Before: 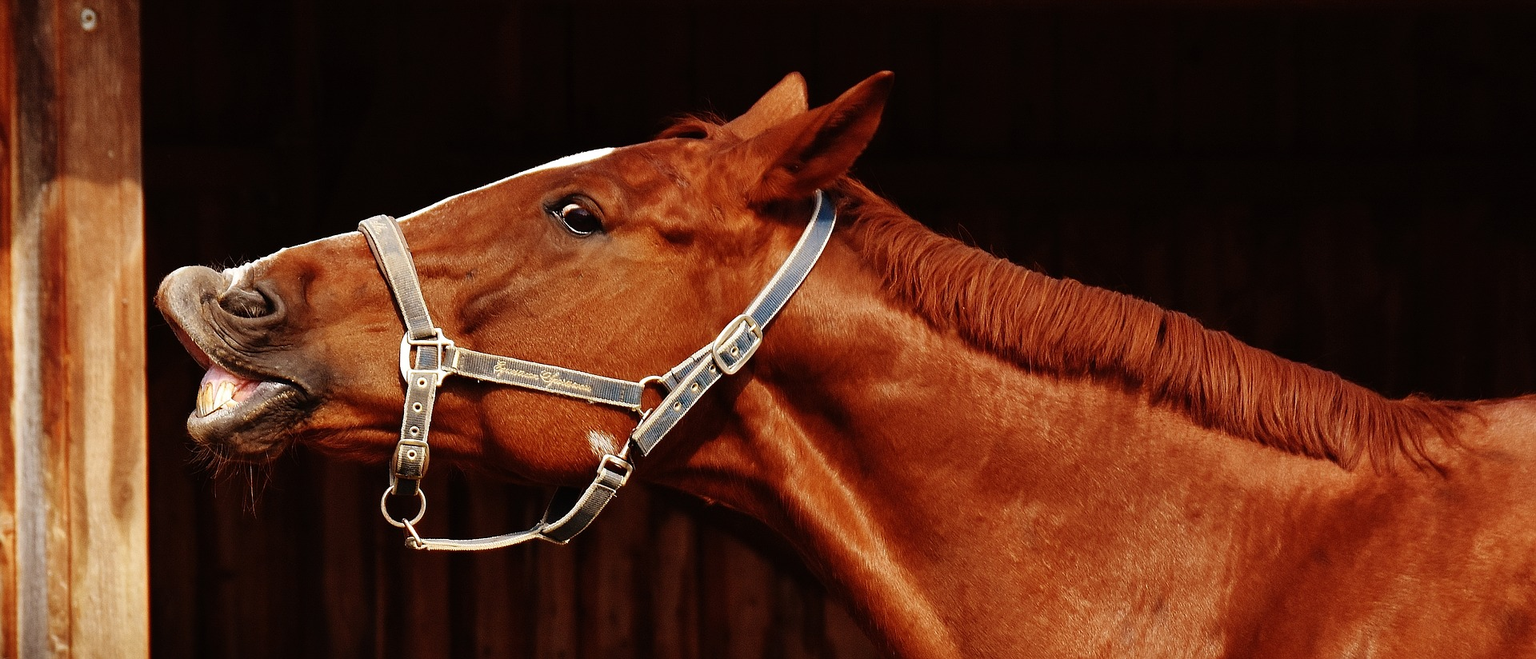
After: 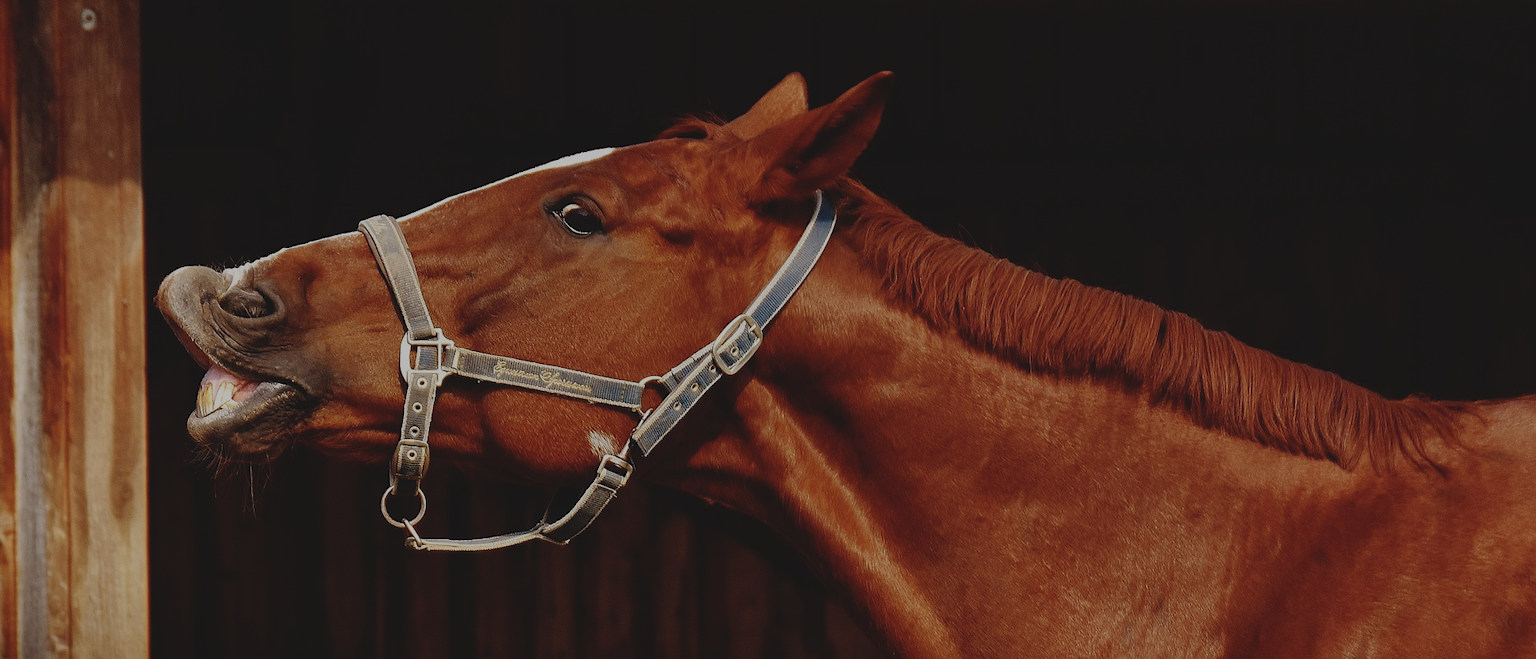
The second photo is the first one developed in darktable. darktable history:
exposure: black level correction -0.017, exposure -1.068 EV, compensate highlight preservation false
